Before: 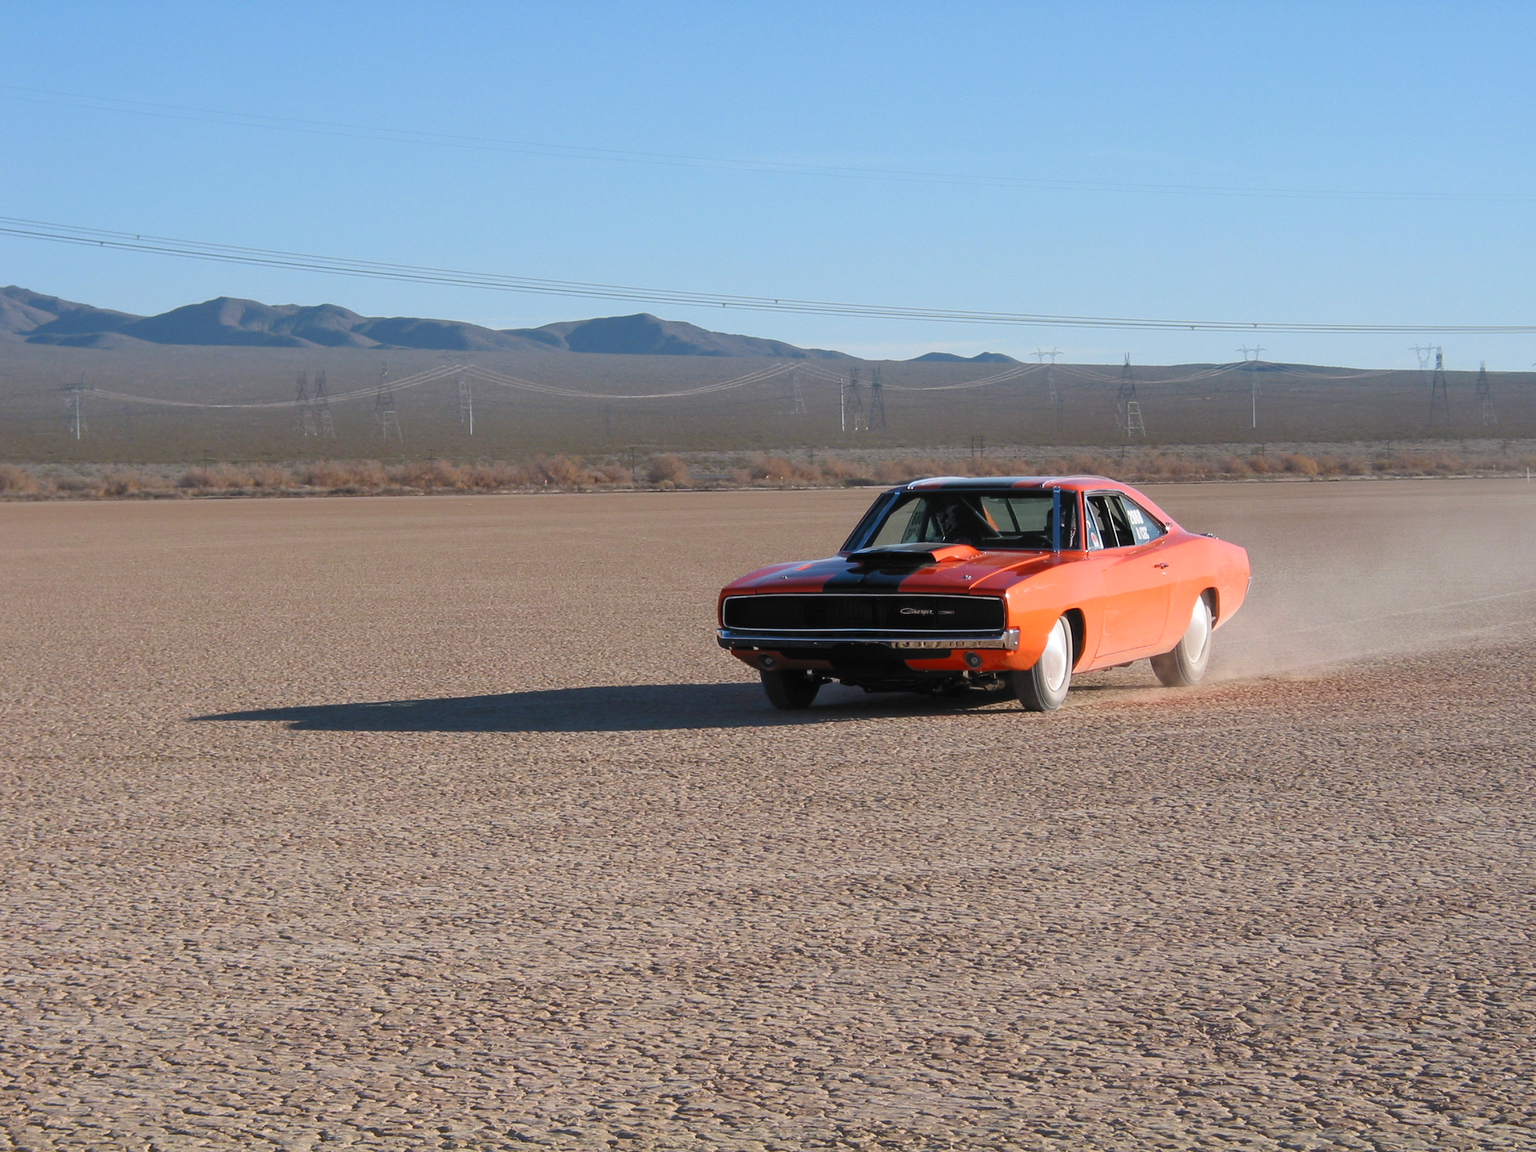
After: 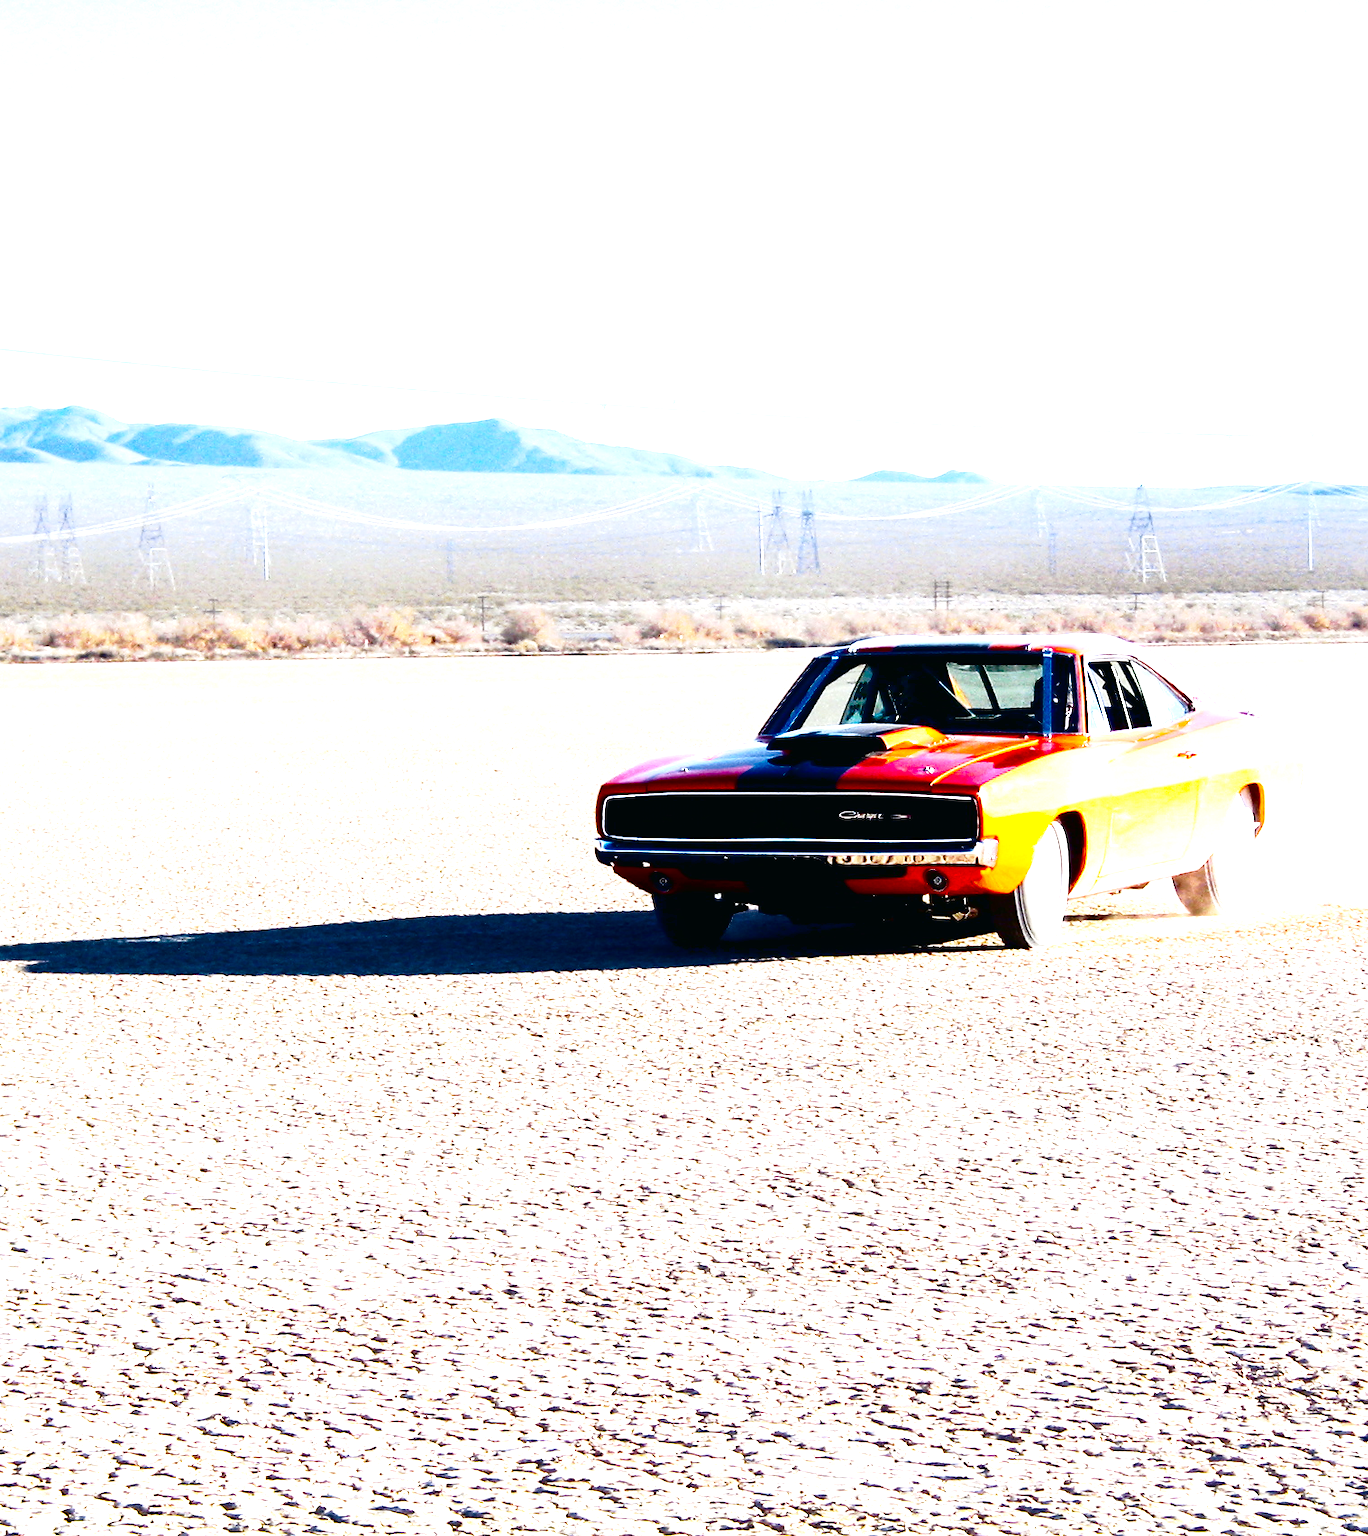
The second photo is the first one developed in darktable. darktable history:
crop and rotate: left 17.732%, right 15.423%
tone curve: curves: ch0 [(0.014, 0.013) (0.088, 0.043) (0.208, 0.176) (0.257, 0.267) (0.406, 0.483) (0.489, 0.556) (0.667, 0.73) (0.793, 0.851) (0.994, 0.974)]; ch1 [(0, 0) (0.161, 0.092) (0.35, 0.33) (0.392, 0.392) (0.457, 0.467) (0.505, 0.497) (0.537, 0.518) (0.553, 0.53) (0.58, 0.567) (0.739, 0.697) (1, 1)]; ch2 [(0, 0) (0.346, 0.362) (0.448, 0.419) (0.502, 0.499) (0.533, 0.517) (0.556, 0.533) (0.629, 0.619) (0.717, 0.678) (1, 1)], color space Lab, independent channels, preserve colors none
base curve: curves: ch0 [(0, 0) (0.032, 0.025) (0.121, 0.166) (0.206, 0.329) (0.605, 0.79) (1, 1)], preserve colors none
contrast brightness saturation: contrast 0.09, brightness -0.59, saturation 0.17
color balance rgb: perceptual saturation grading › global saturation 25%, perceptual brilliance grading › global brilliance 35%, perceptual brilliance grading › highlights 50%, perceptual brilliance grading › mid-tones 60%, perceptual brilliance grading › shadows 35%, global vibrance 20%
white balance: red 1.009, blue 1.027
